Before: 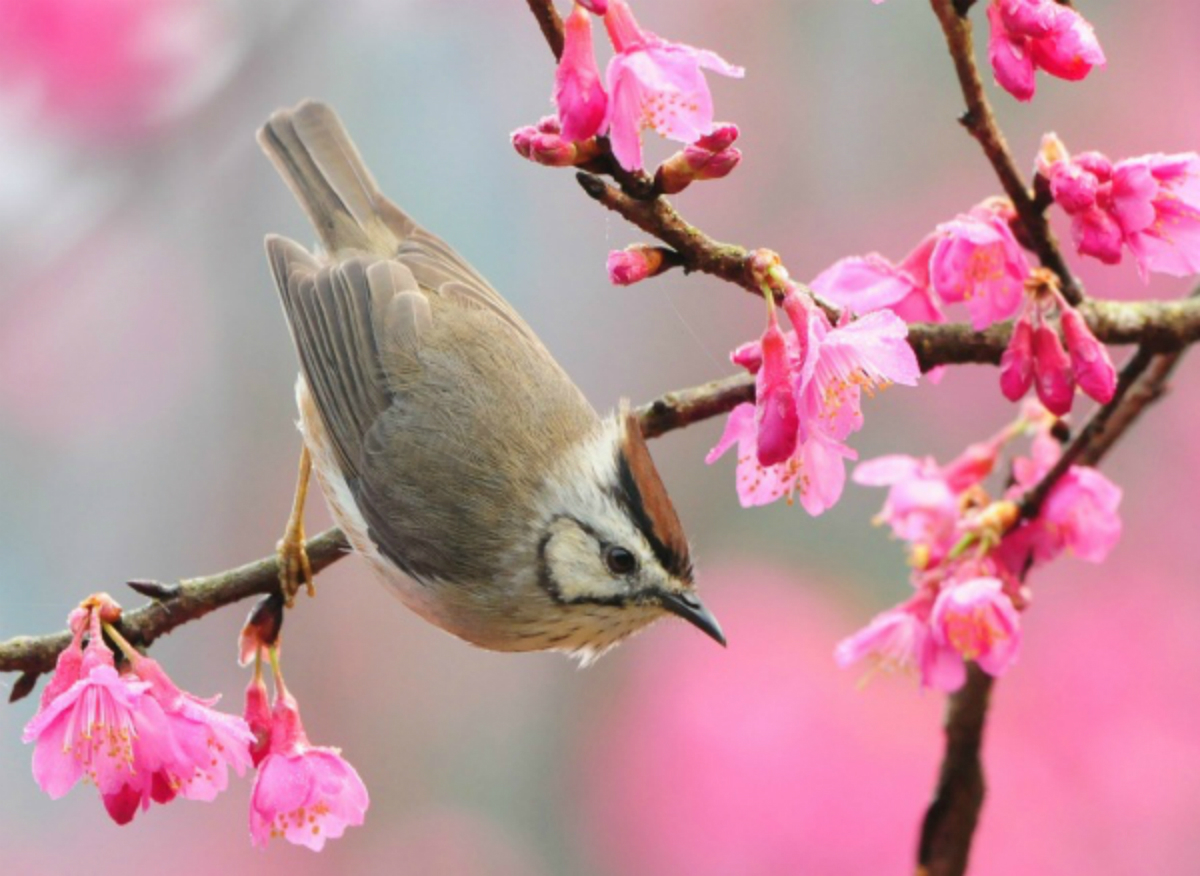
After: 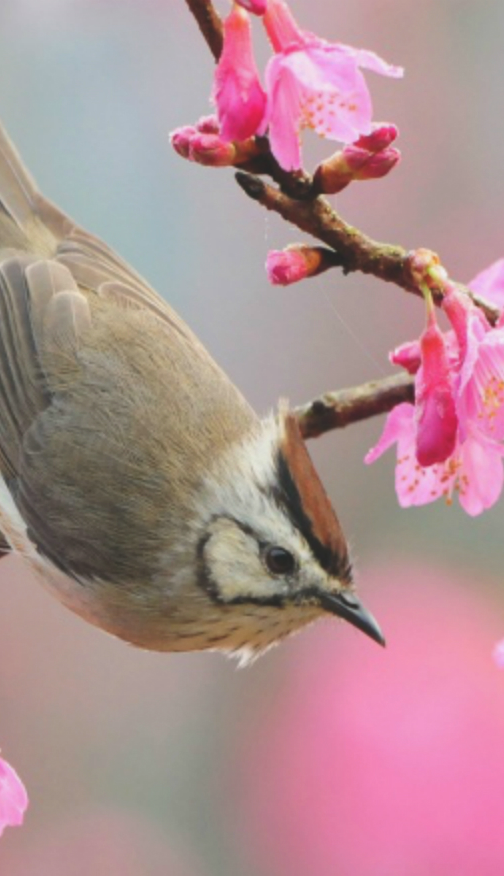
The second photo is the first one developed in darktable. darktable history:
crop: left 28.455%, right 29.51%
exposure: black level correction -0.015, exposure -0.135 EV, compensate highlight preservation false
